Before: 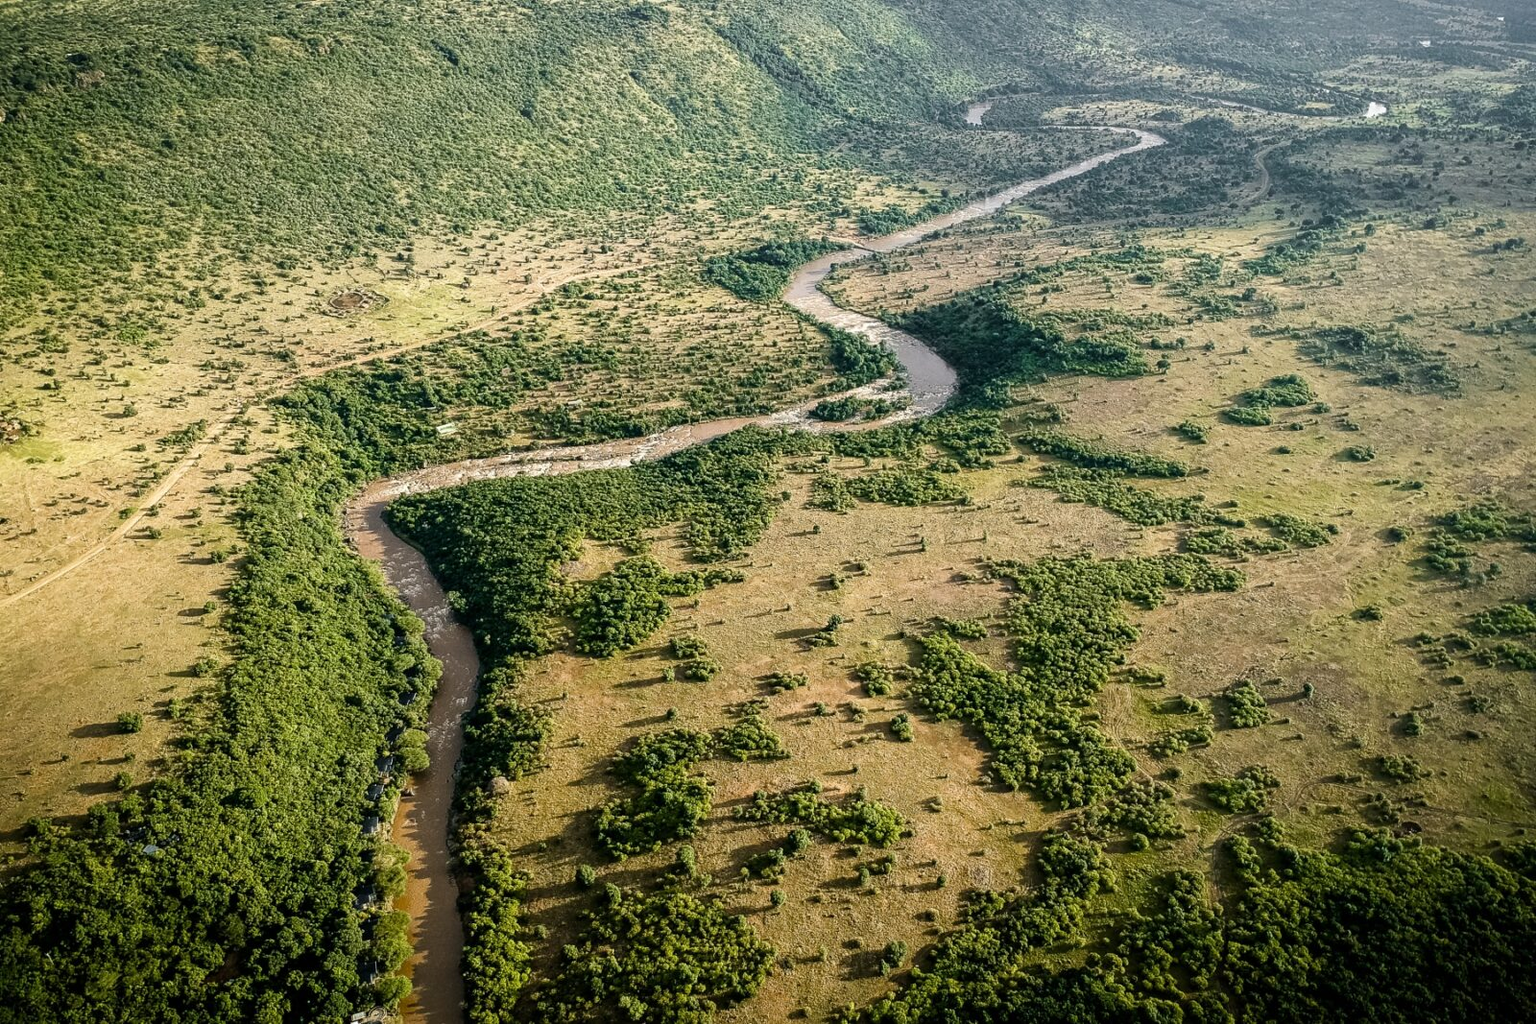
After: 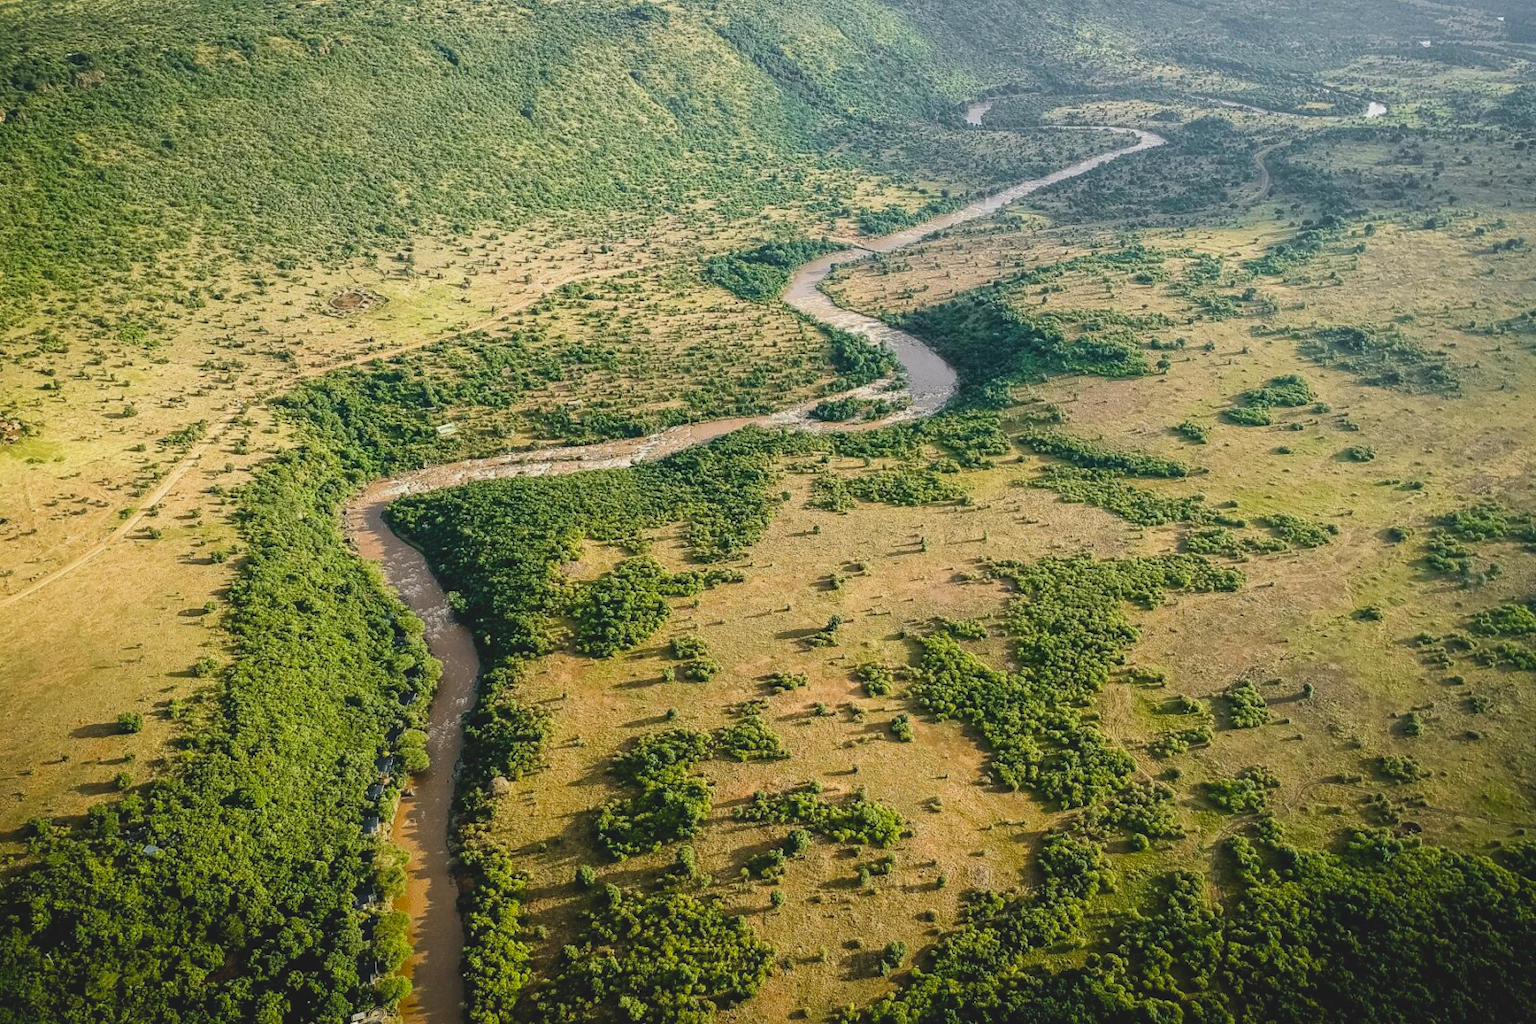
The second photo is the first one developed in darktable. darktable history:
color correction: saturation 1.32
contrast brightness saturation: contrast -0.15, brightness 0.05, saturation -0.12
